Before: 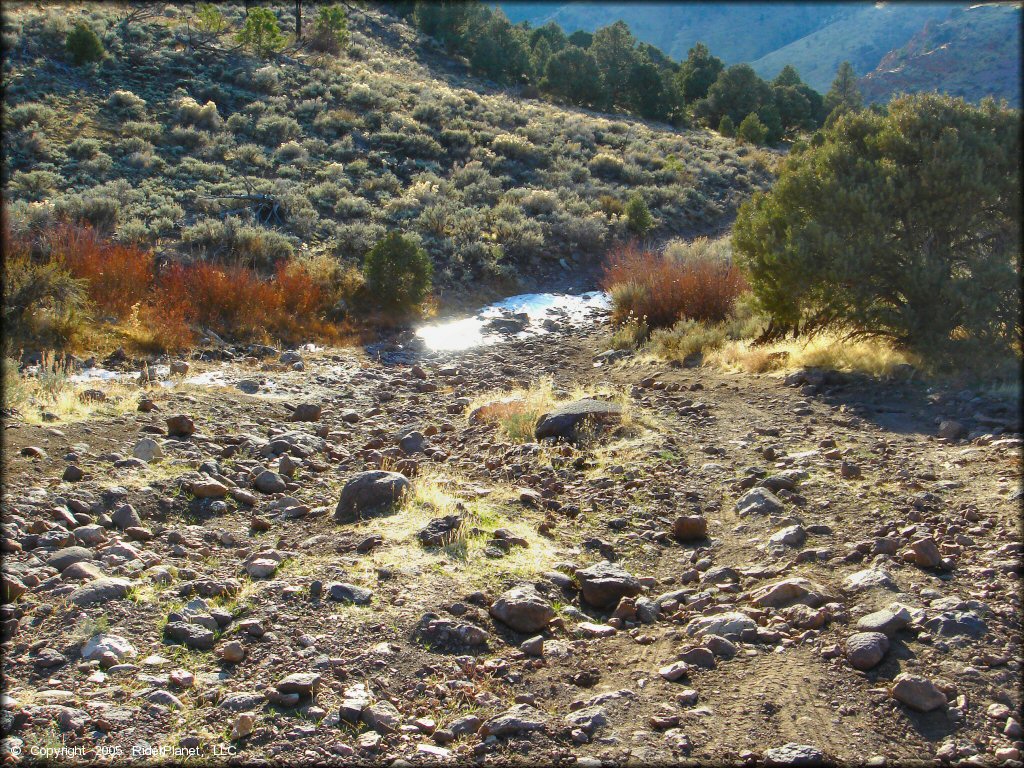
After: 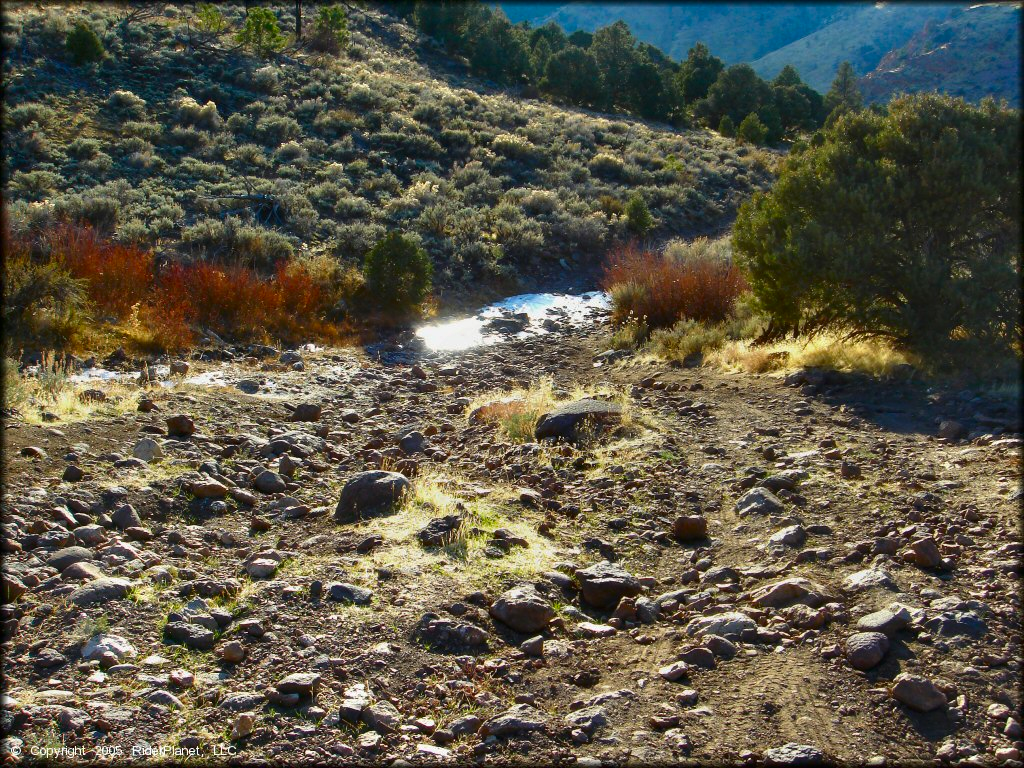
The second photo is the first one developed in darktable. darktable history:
contrast brightness saturation: contrast 0.068, brightness -0.155, saturation 0.115
